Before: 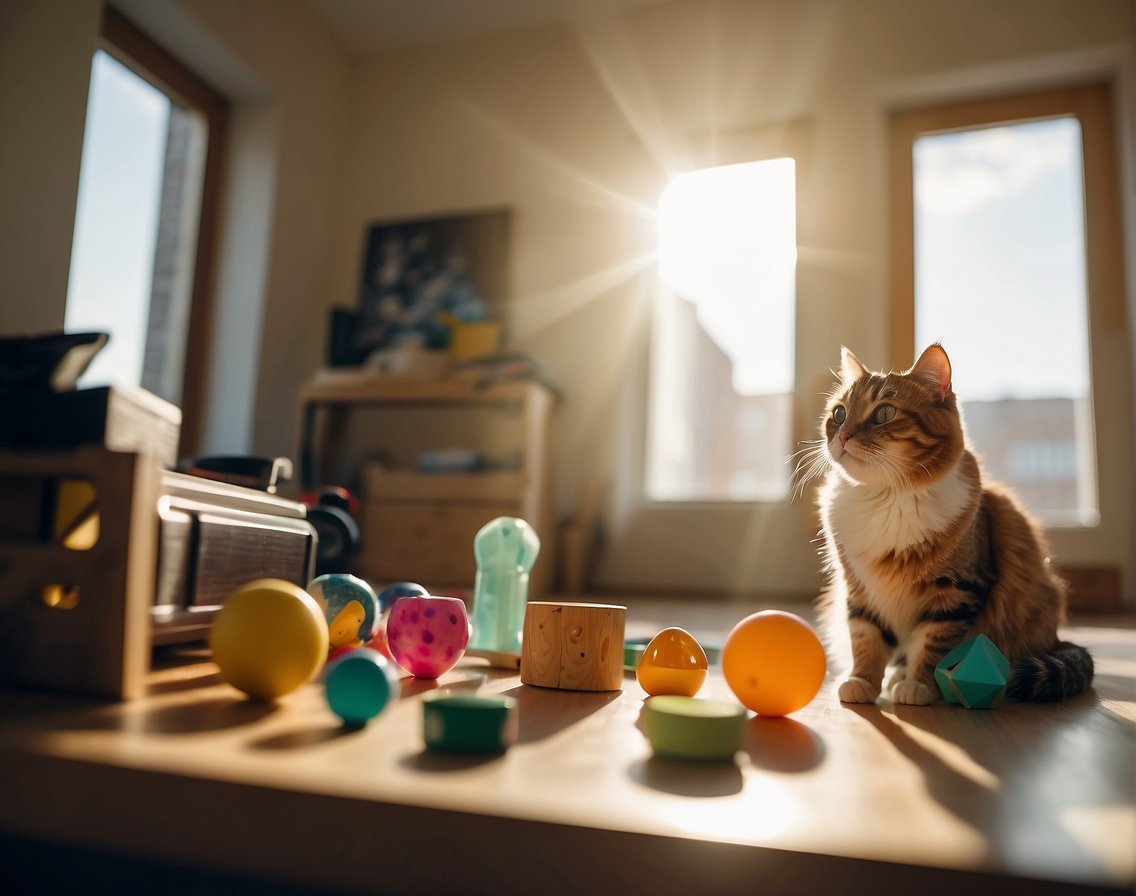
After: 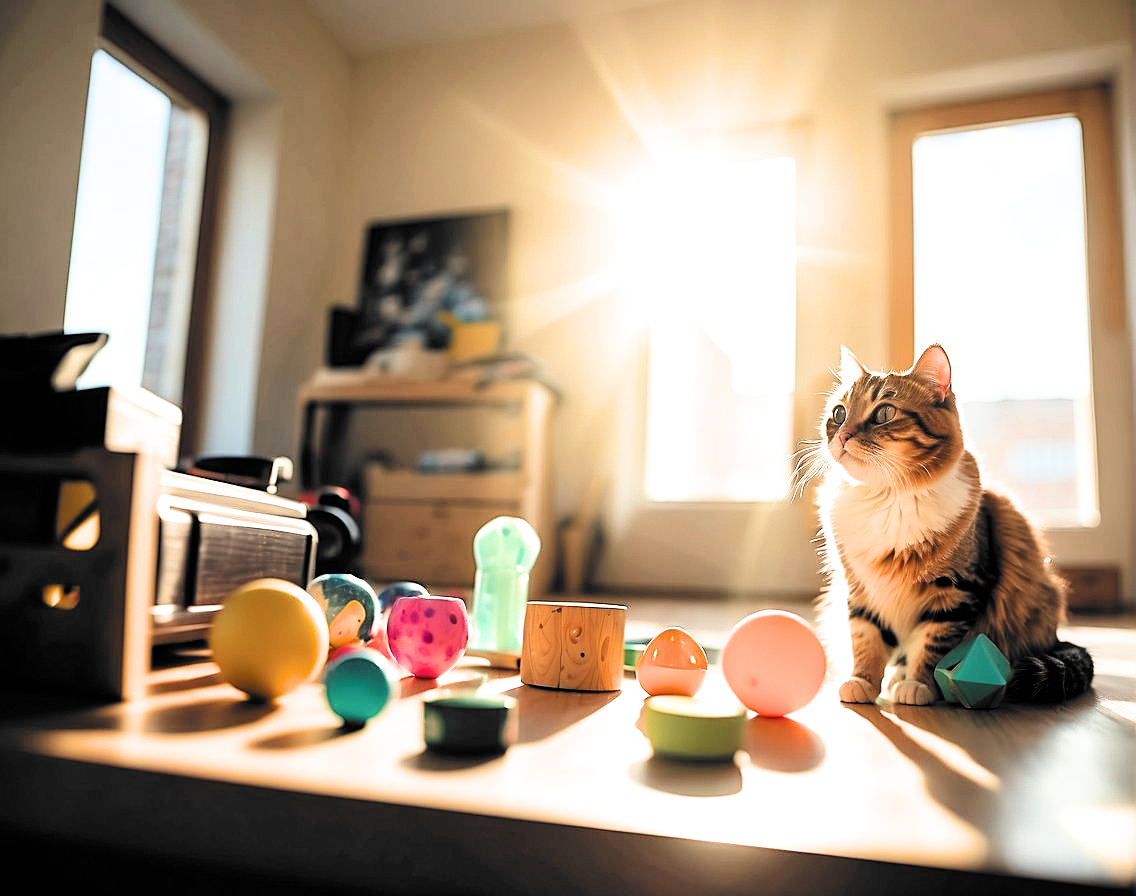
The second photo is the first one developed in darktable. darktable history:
tone equalizer: on, module defaults
filmic rgb: black relative exposure -5.13 EV, white relative exposure 3.55 EV, hardness 3.19, contrast 1.384, highlights saturation mix -48.82%, color science v6 (2022)
sharpen: amount 0.497
exposure: black level correction 0, exposure 1.447 EV, compensate highlight preservation false
